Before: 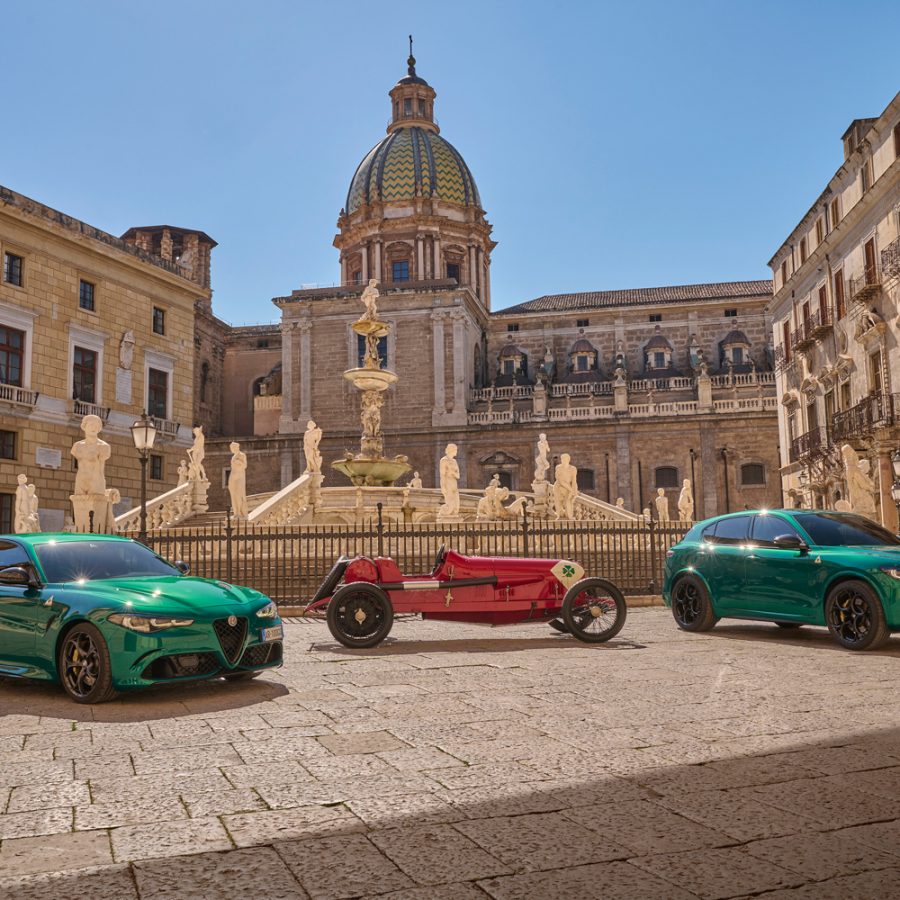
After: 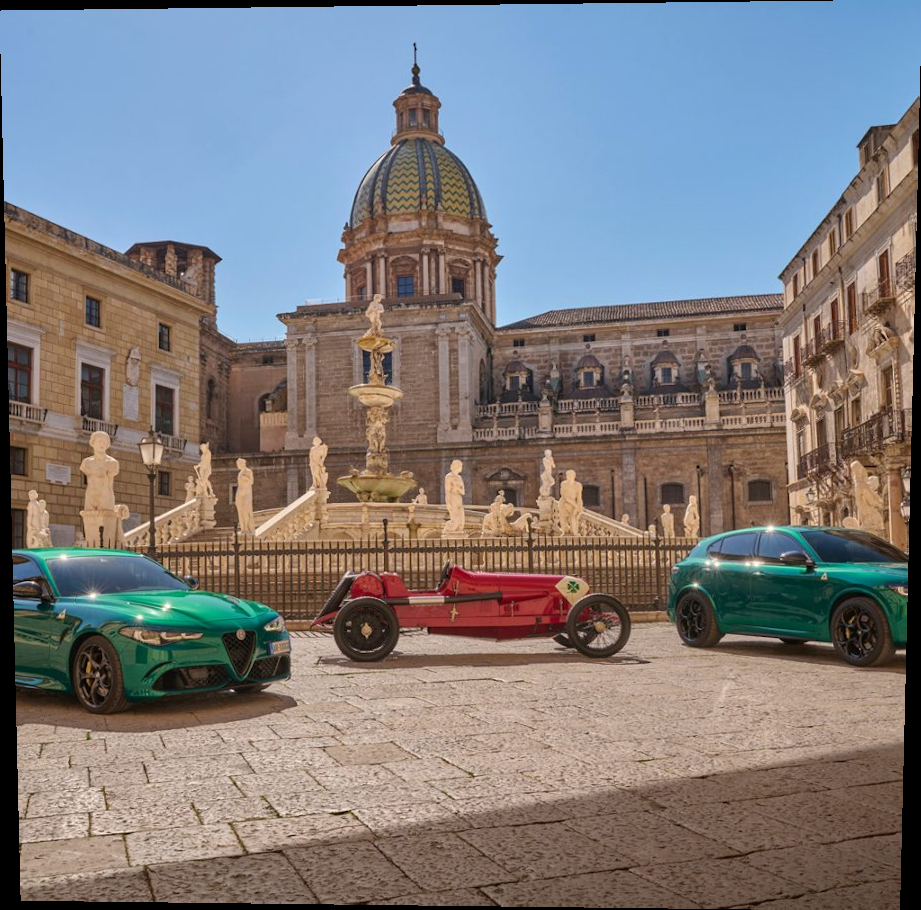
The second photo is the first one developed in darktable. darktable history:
tone equalizer: on, module defaults
rotate and perspective: lens shift (vertical) 0.048, lens shift (horizontal) -0.024, automatic cropping off
